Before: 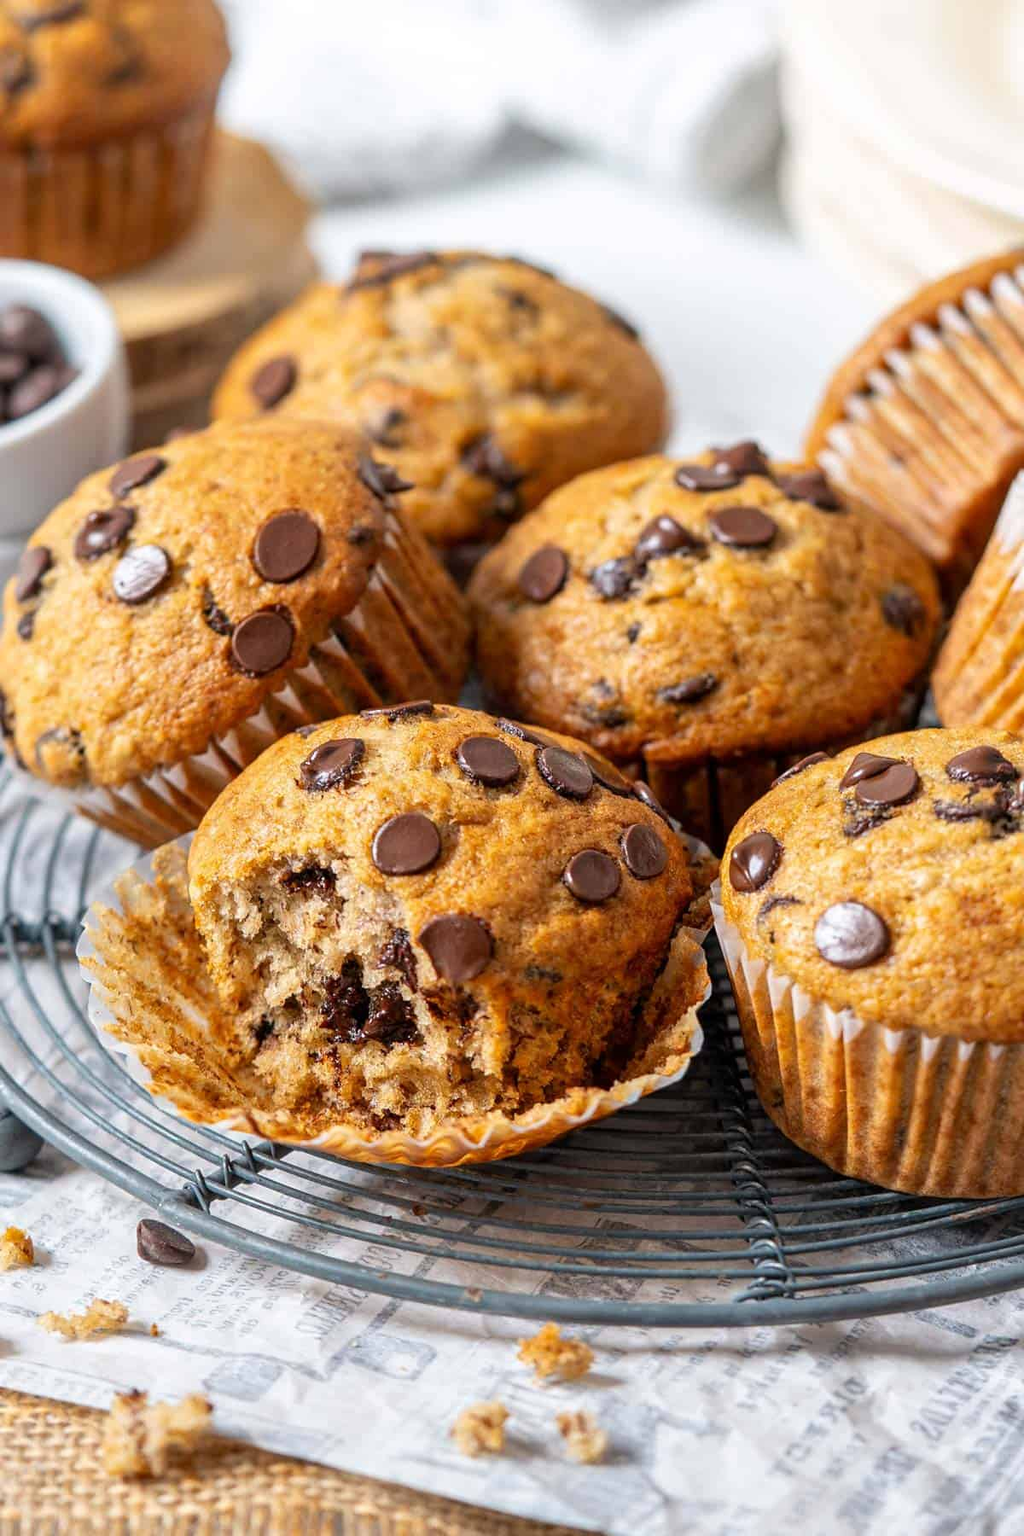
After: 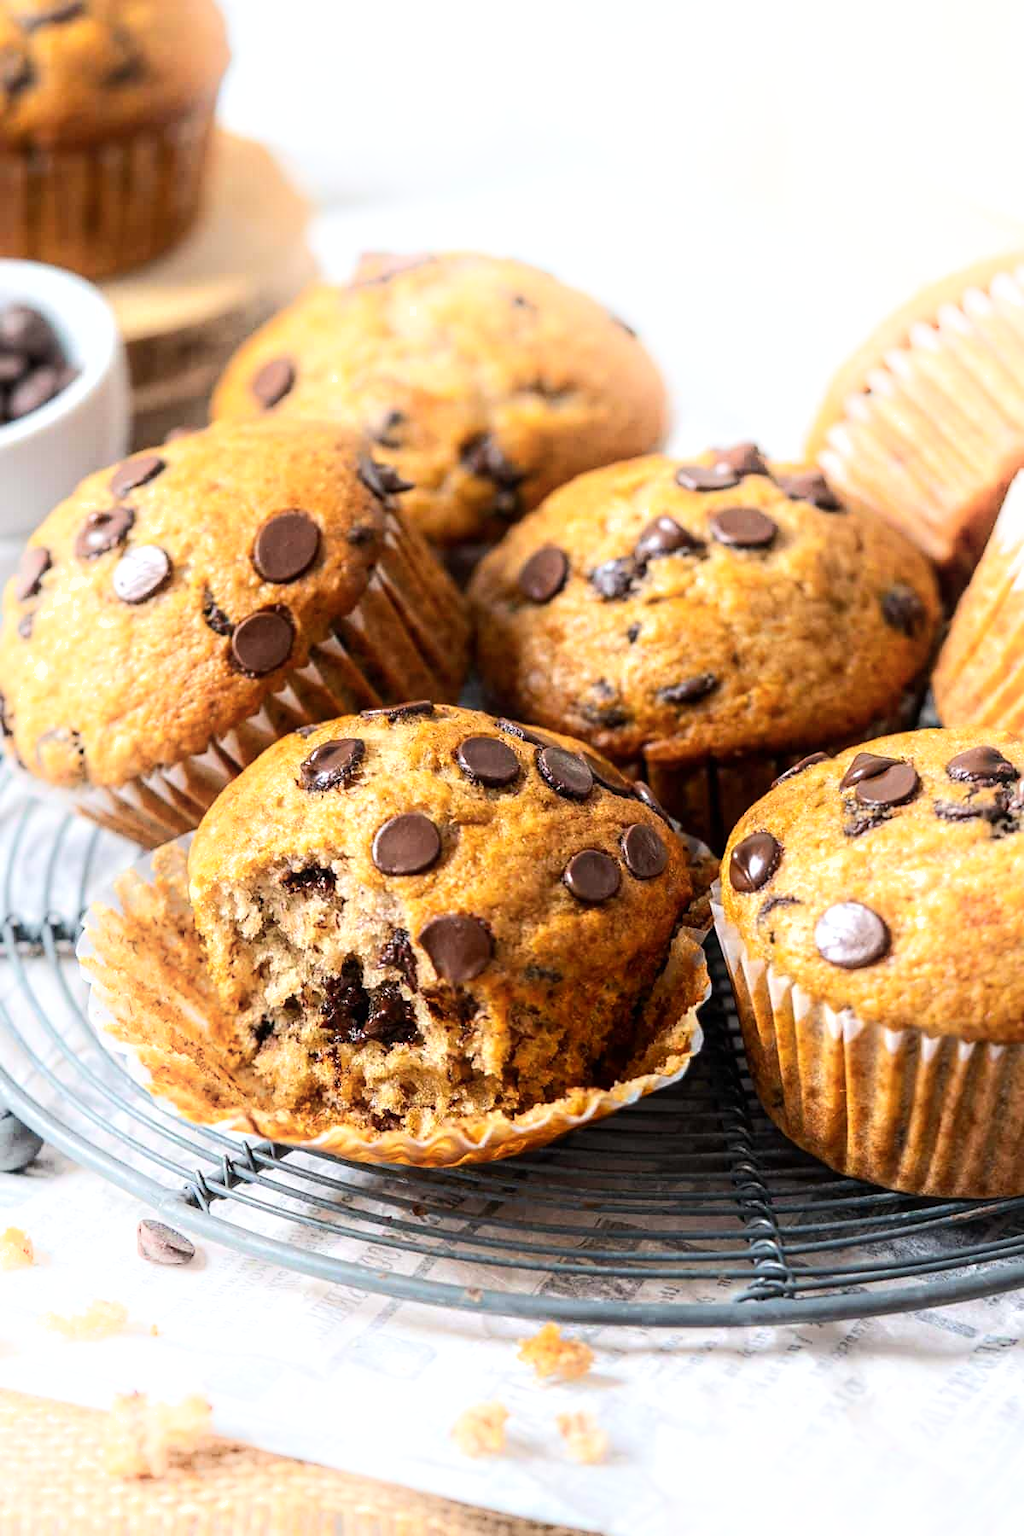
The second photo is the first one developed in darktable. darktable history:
shadows and highlights: shadows -54.24, highlights 87.65, soften with gaussian
tone equalizer: -8 EV -0.384 EV, -7 EV -0.428 EV, -6 EV -0.327 EV, -5 EV -0.246 EV, -3 EV 0.211 EV, -2 EV 0.351 EV, -1 EV 0.404 EV, +0 EV 0.412 EV, edges refinement/feathering 500, mask exposure compensation -1.57 EV, preserve details no
color balance rgb: perceptual saturation grading › global saturation 0.561%
